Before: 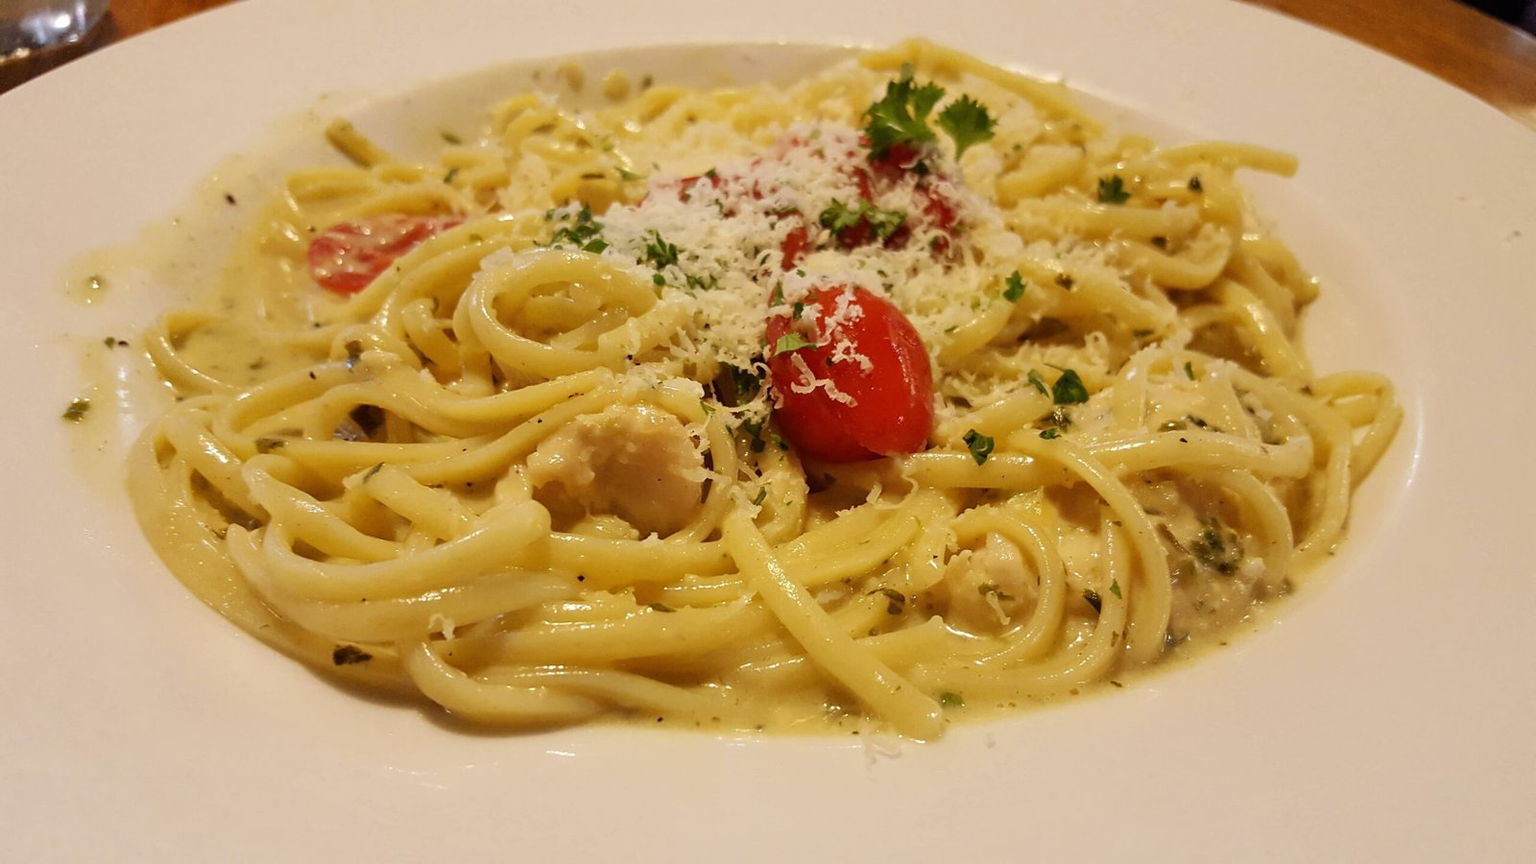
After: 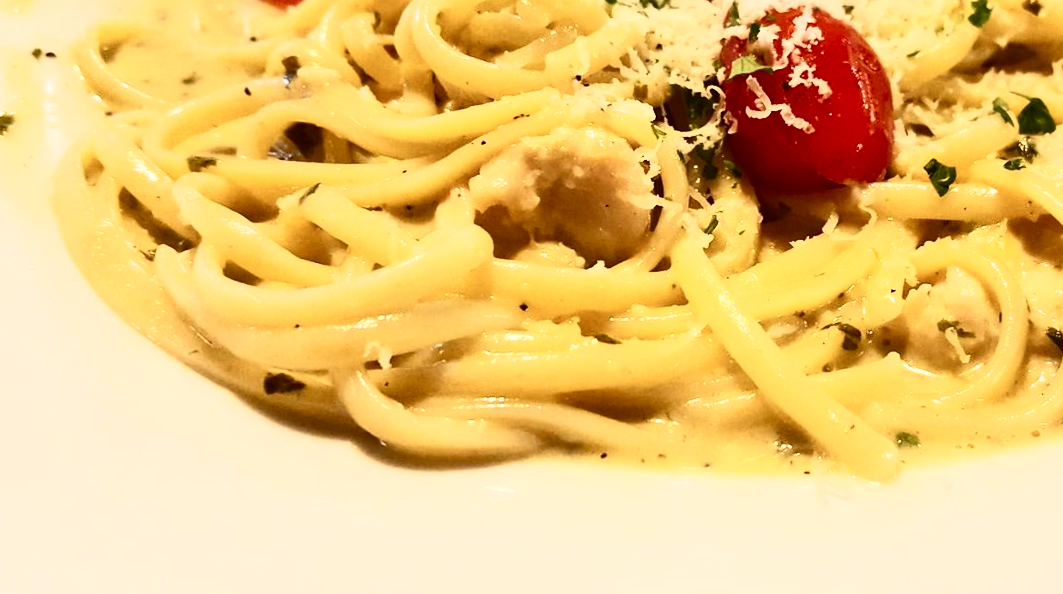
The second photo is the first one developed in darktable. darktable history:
crop and rotate: angle -0.923°, left 3.716%, top 32.007%, right 27.929%
exposure: black level correction 0.001, compensate exposure bias true, compensate highlight preservation false
contrast brightness saturation: contrast 0.608, brightness 0.322, saturation 0.138
